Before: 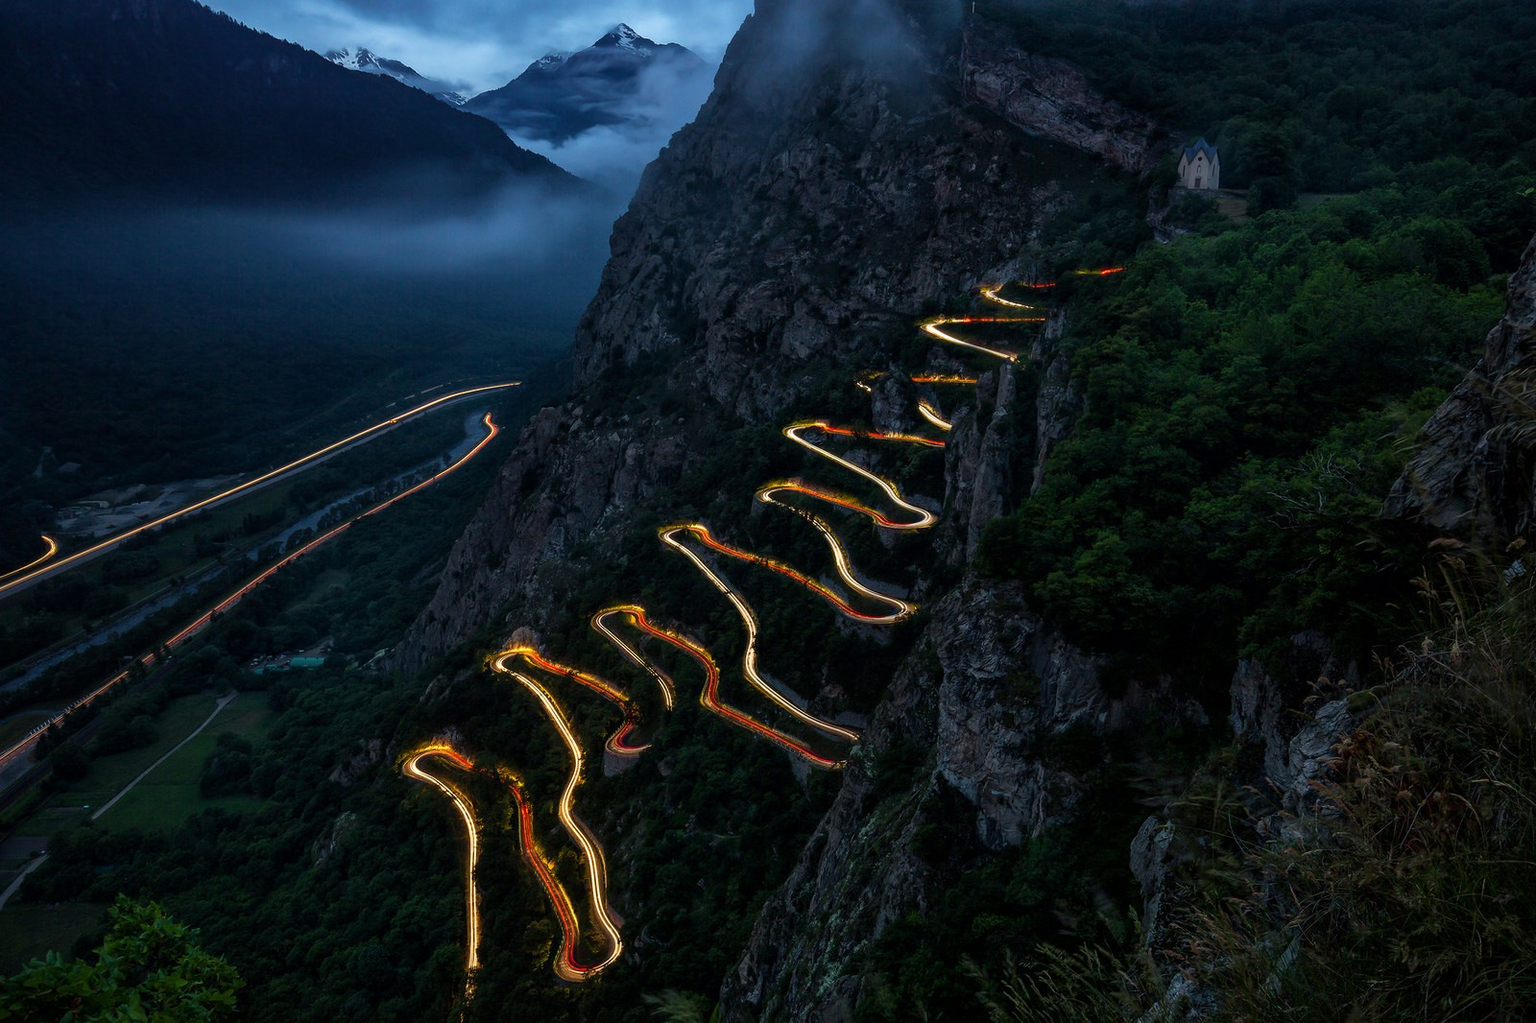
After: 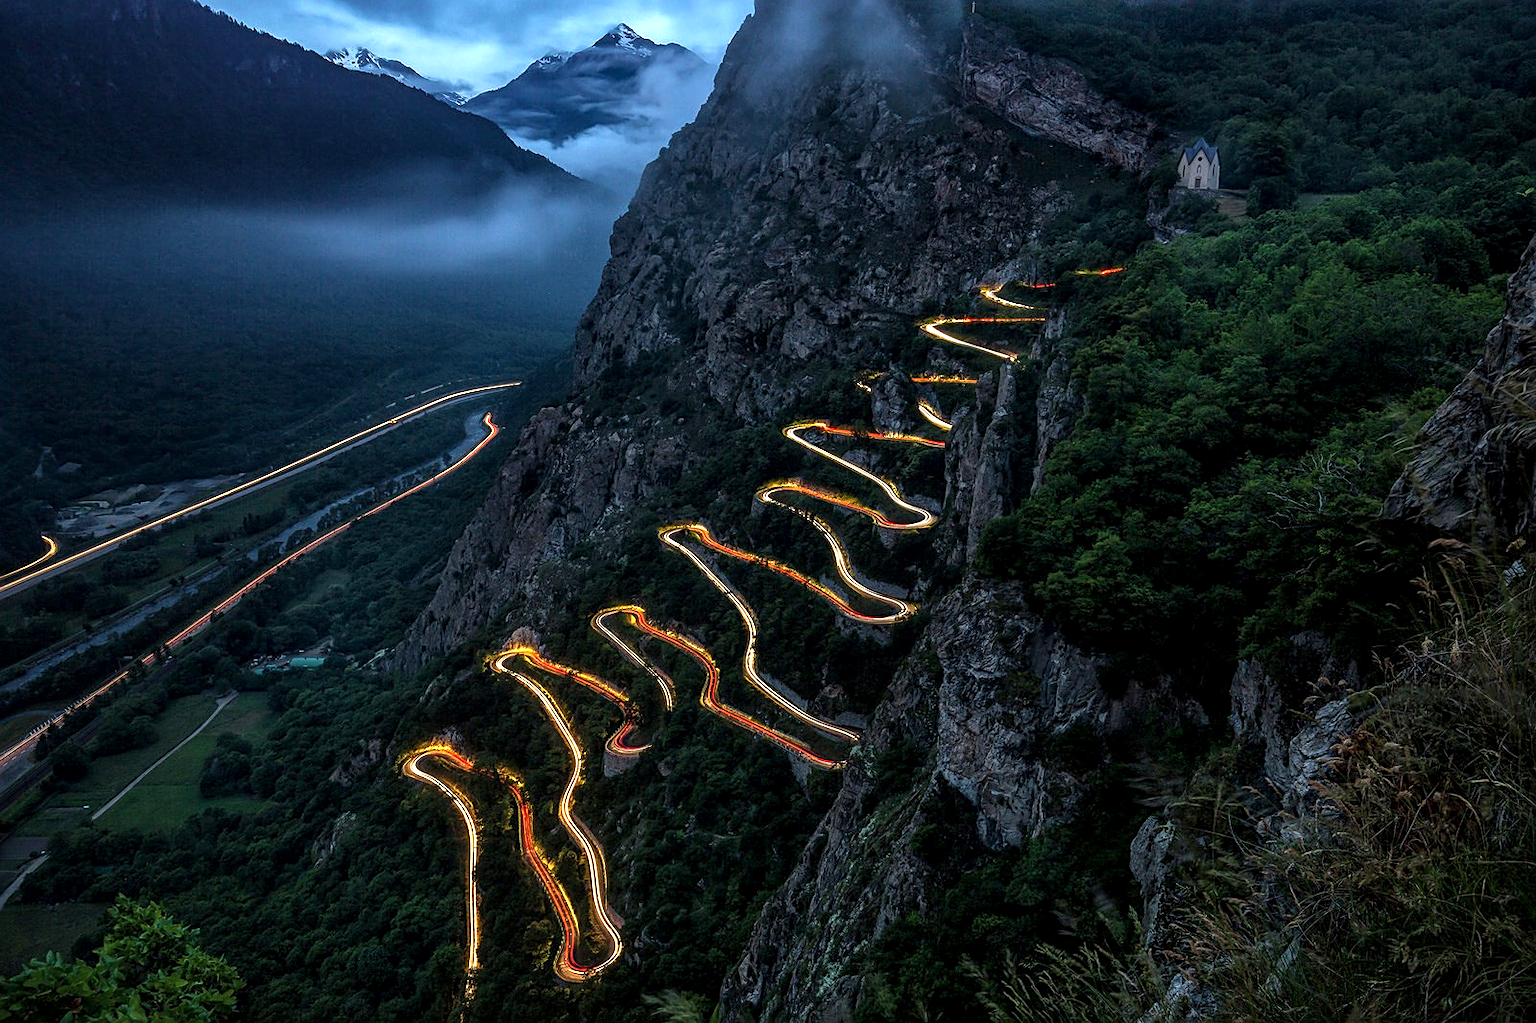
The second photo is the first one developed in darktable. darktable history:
sharpen: on, module defaults
local contrast: detail 130%
exposure: black level correction 0, exposure 0.691 EV, compensate exposure bias true, compensate highlight preservation false
